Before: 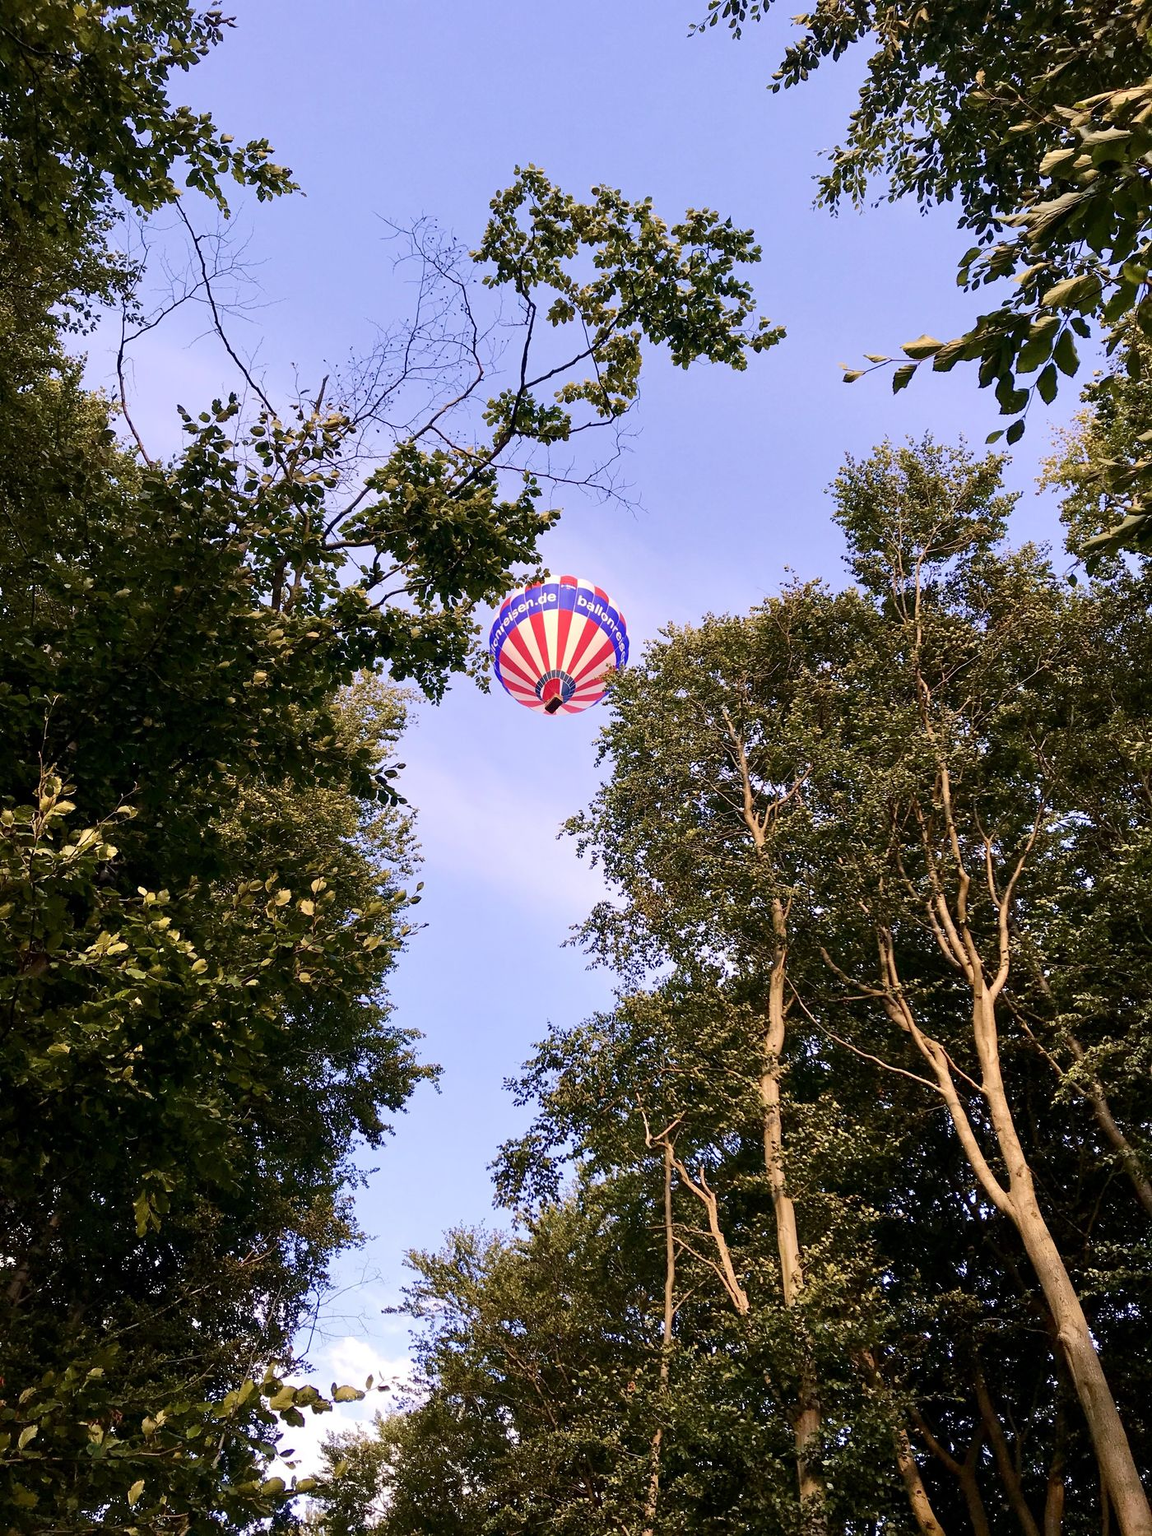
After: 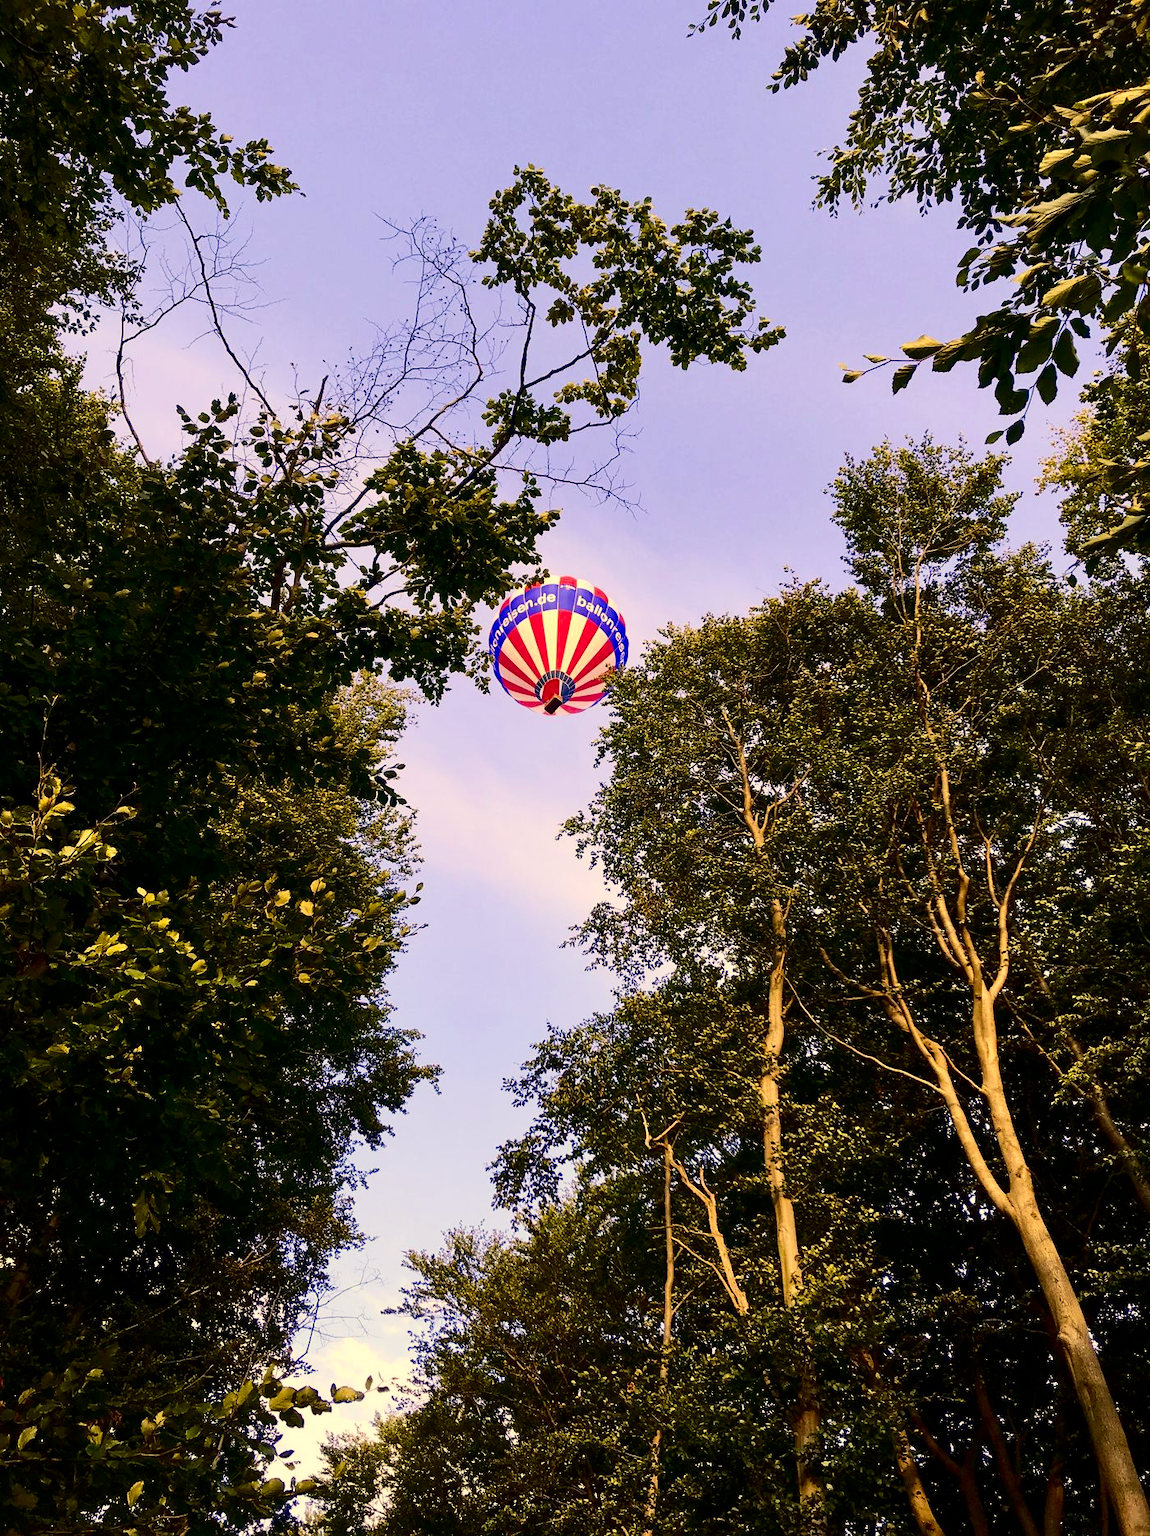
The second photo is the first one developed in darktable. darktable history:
contrast brightness saturation: contrast 0.187, brightness -0.107, saturation 0.213
crop: left 0.113%
color correction: highlights a* 2.37, highlights b* 23.35
